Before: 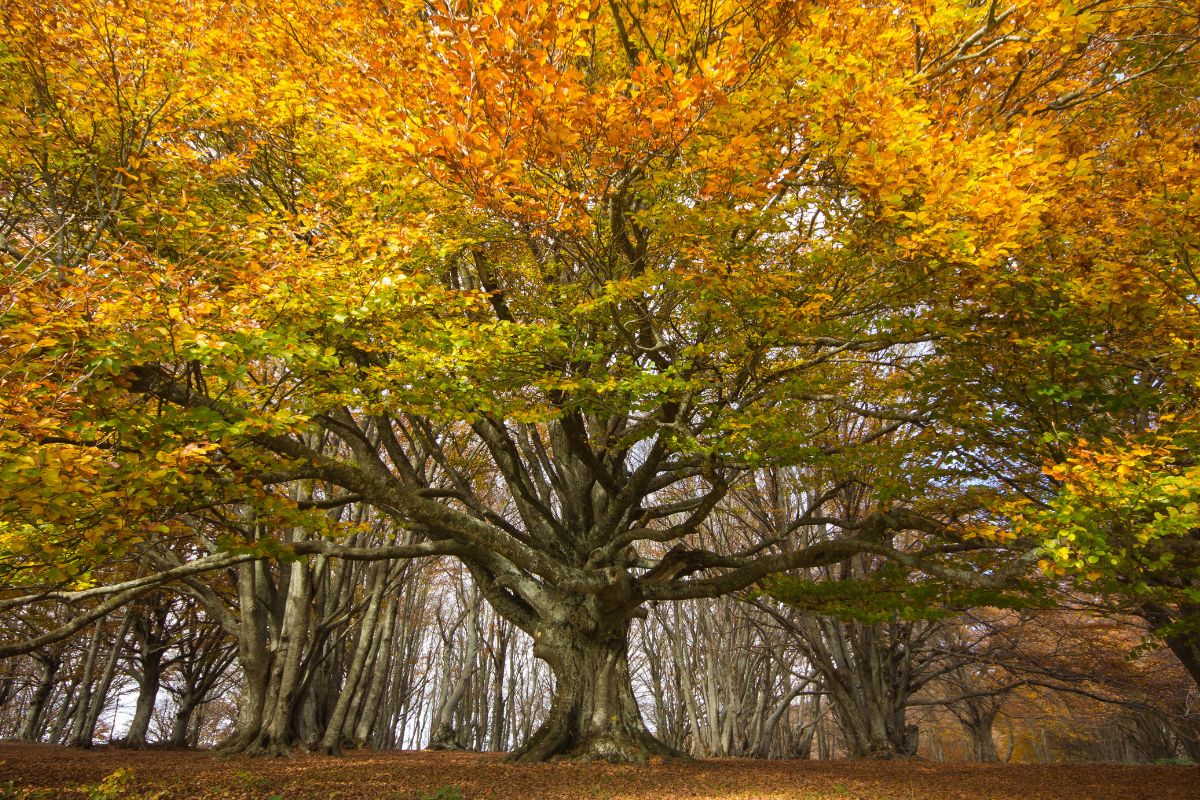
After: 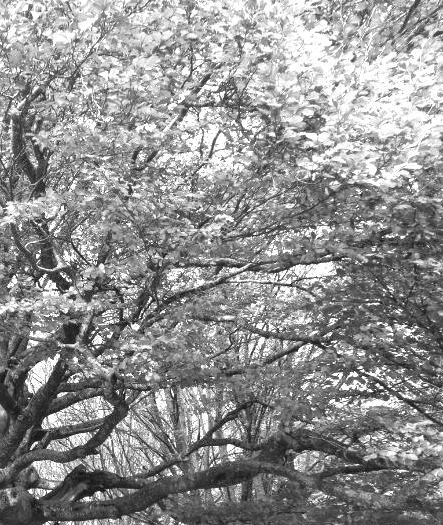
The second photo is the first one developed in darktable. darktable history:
crop and rotate: left 49.936%, top 10.094%, right 13.136%, bottom 24.256%
monochrome: on, module defaults
local contrast: mode bilateral grid, contrast 20, coarseness 50, detail 130%, midtone range 0.2
exposure: black level correction 0, exposure 1.2 EV, compensate highlight preservation false
color correction: highlights a* -20.08, highlights b* 9.8, shadows a* -20.4, shadows b* -10.76
